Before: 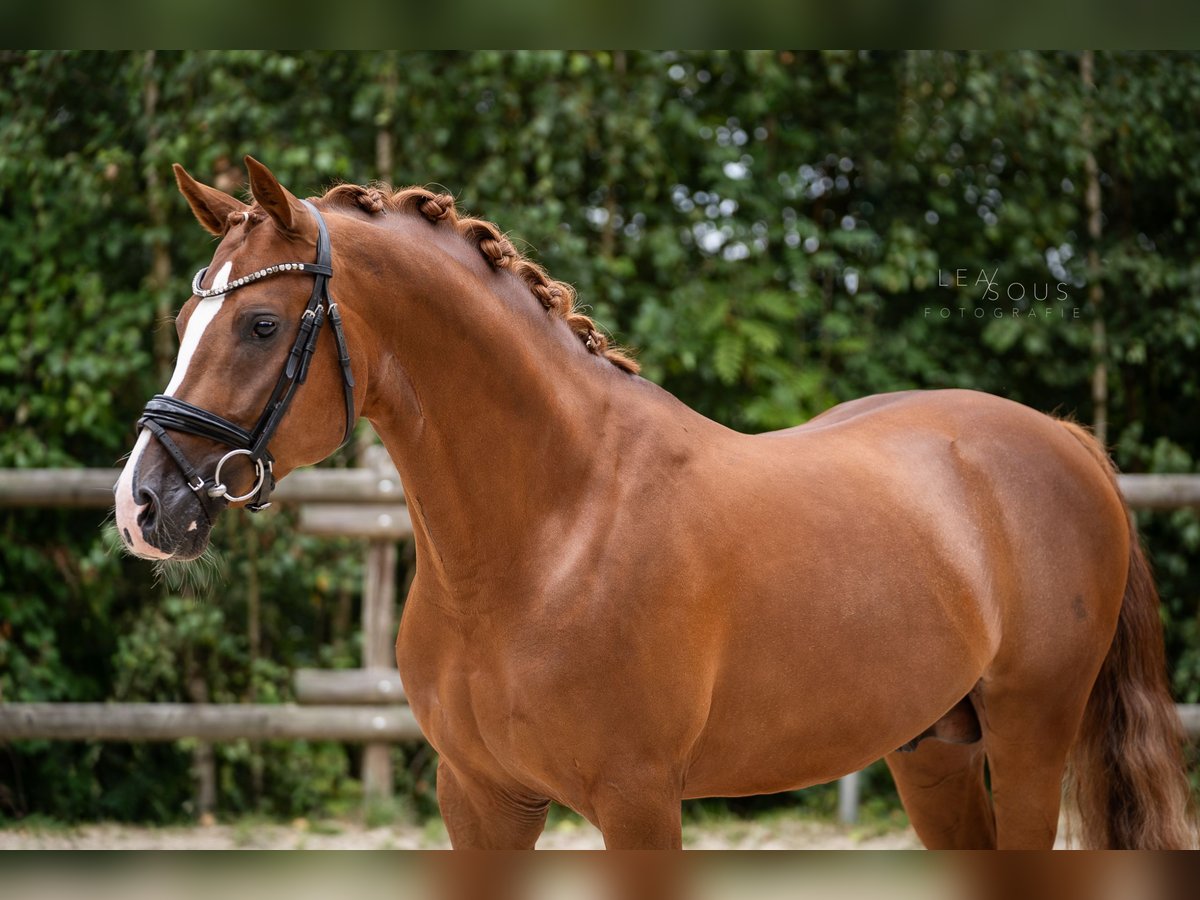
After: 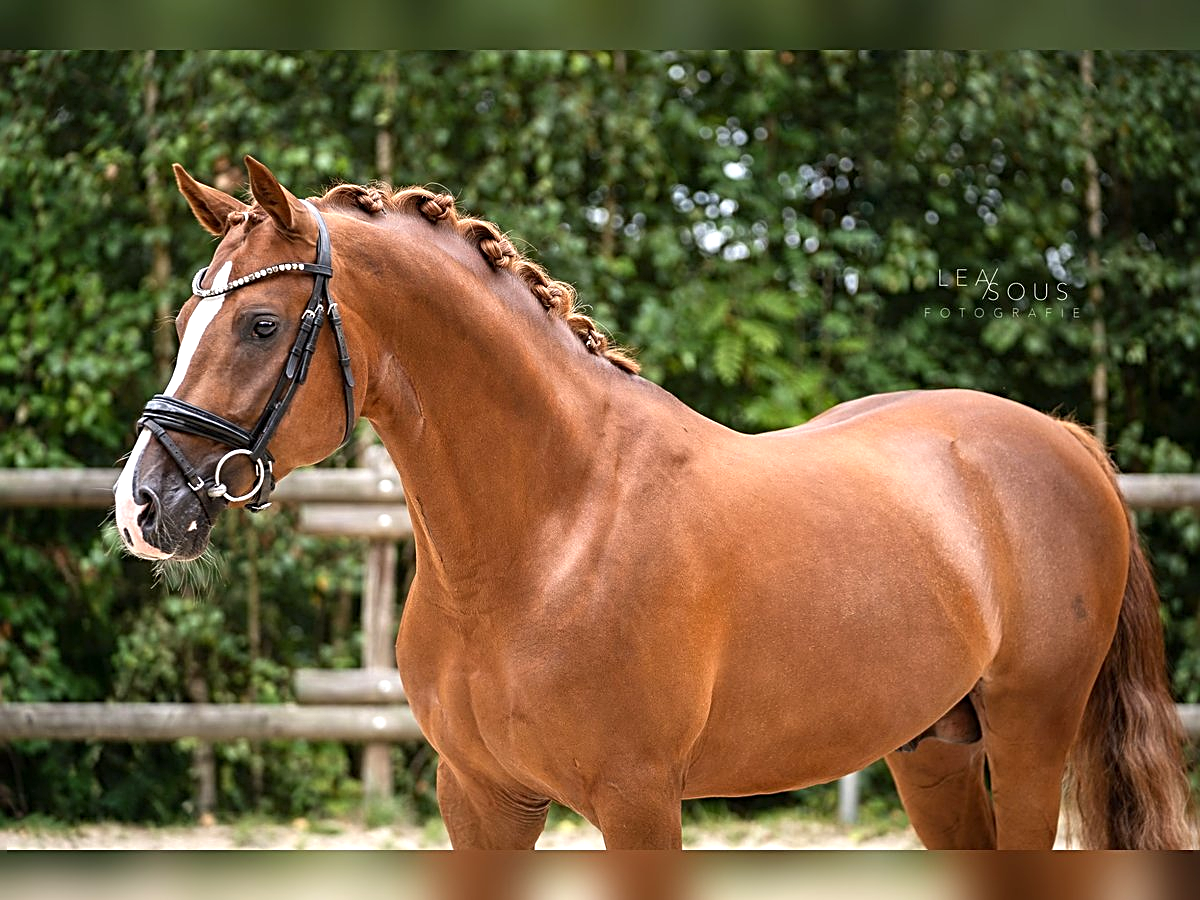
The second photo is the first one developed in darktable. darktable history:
sharpen: radius 2.59, amount 0.686
exposure: exposure 0.669 EV, compensate exposure bias true, compensate highlight preservation false
